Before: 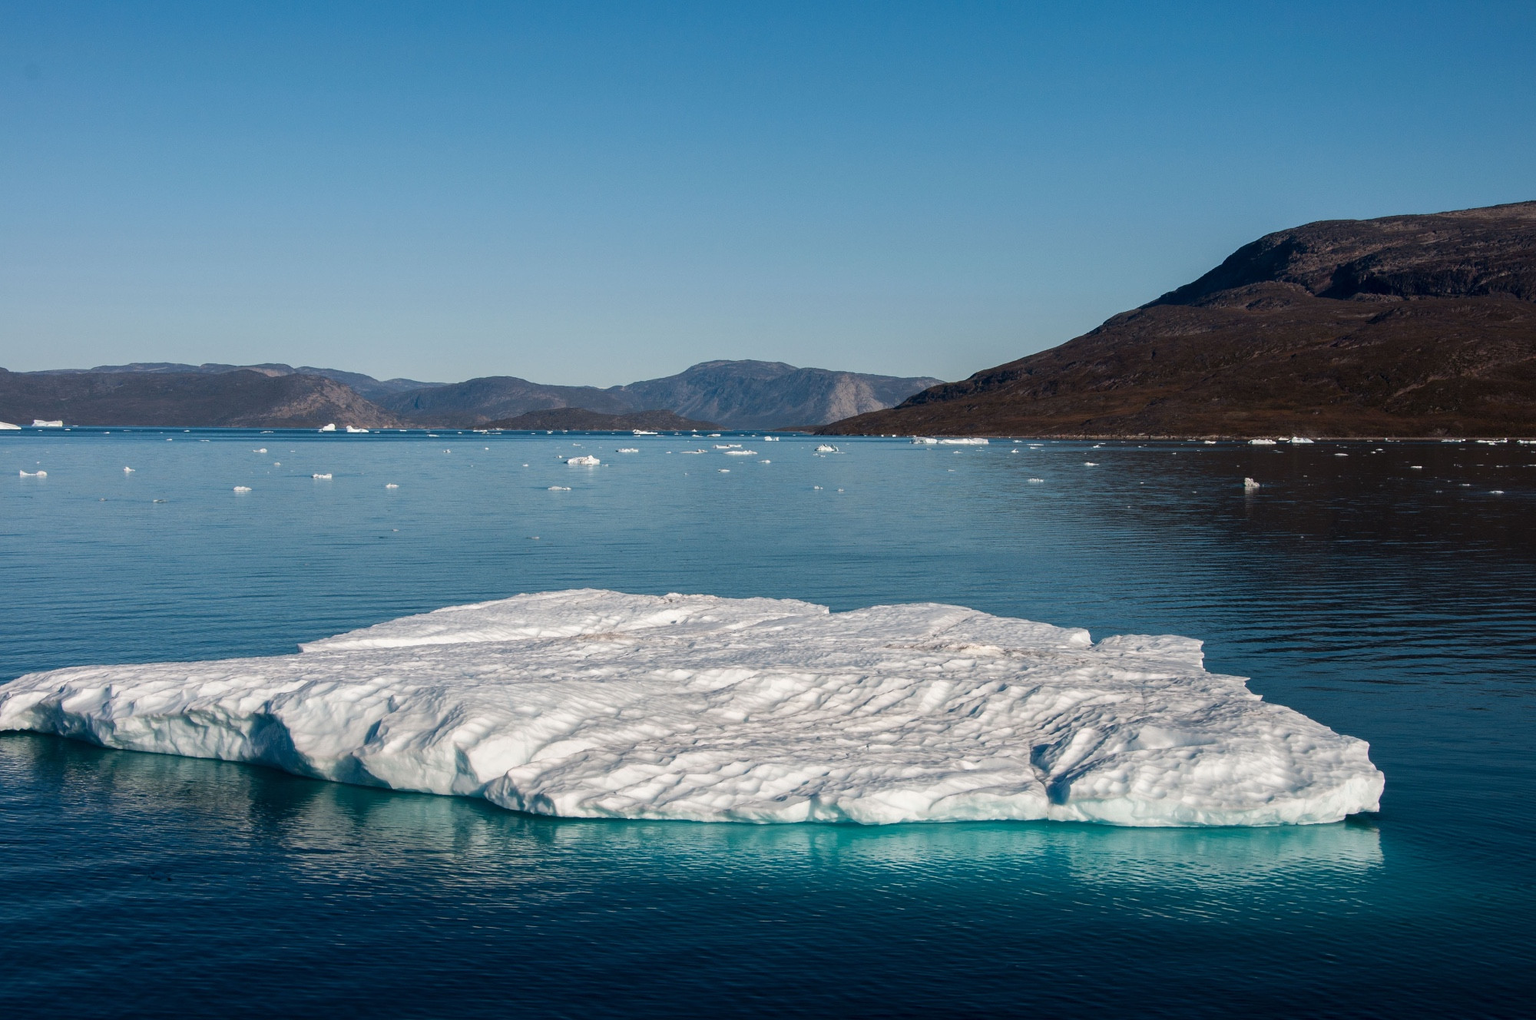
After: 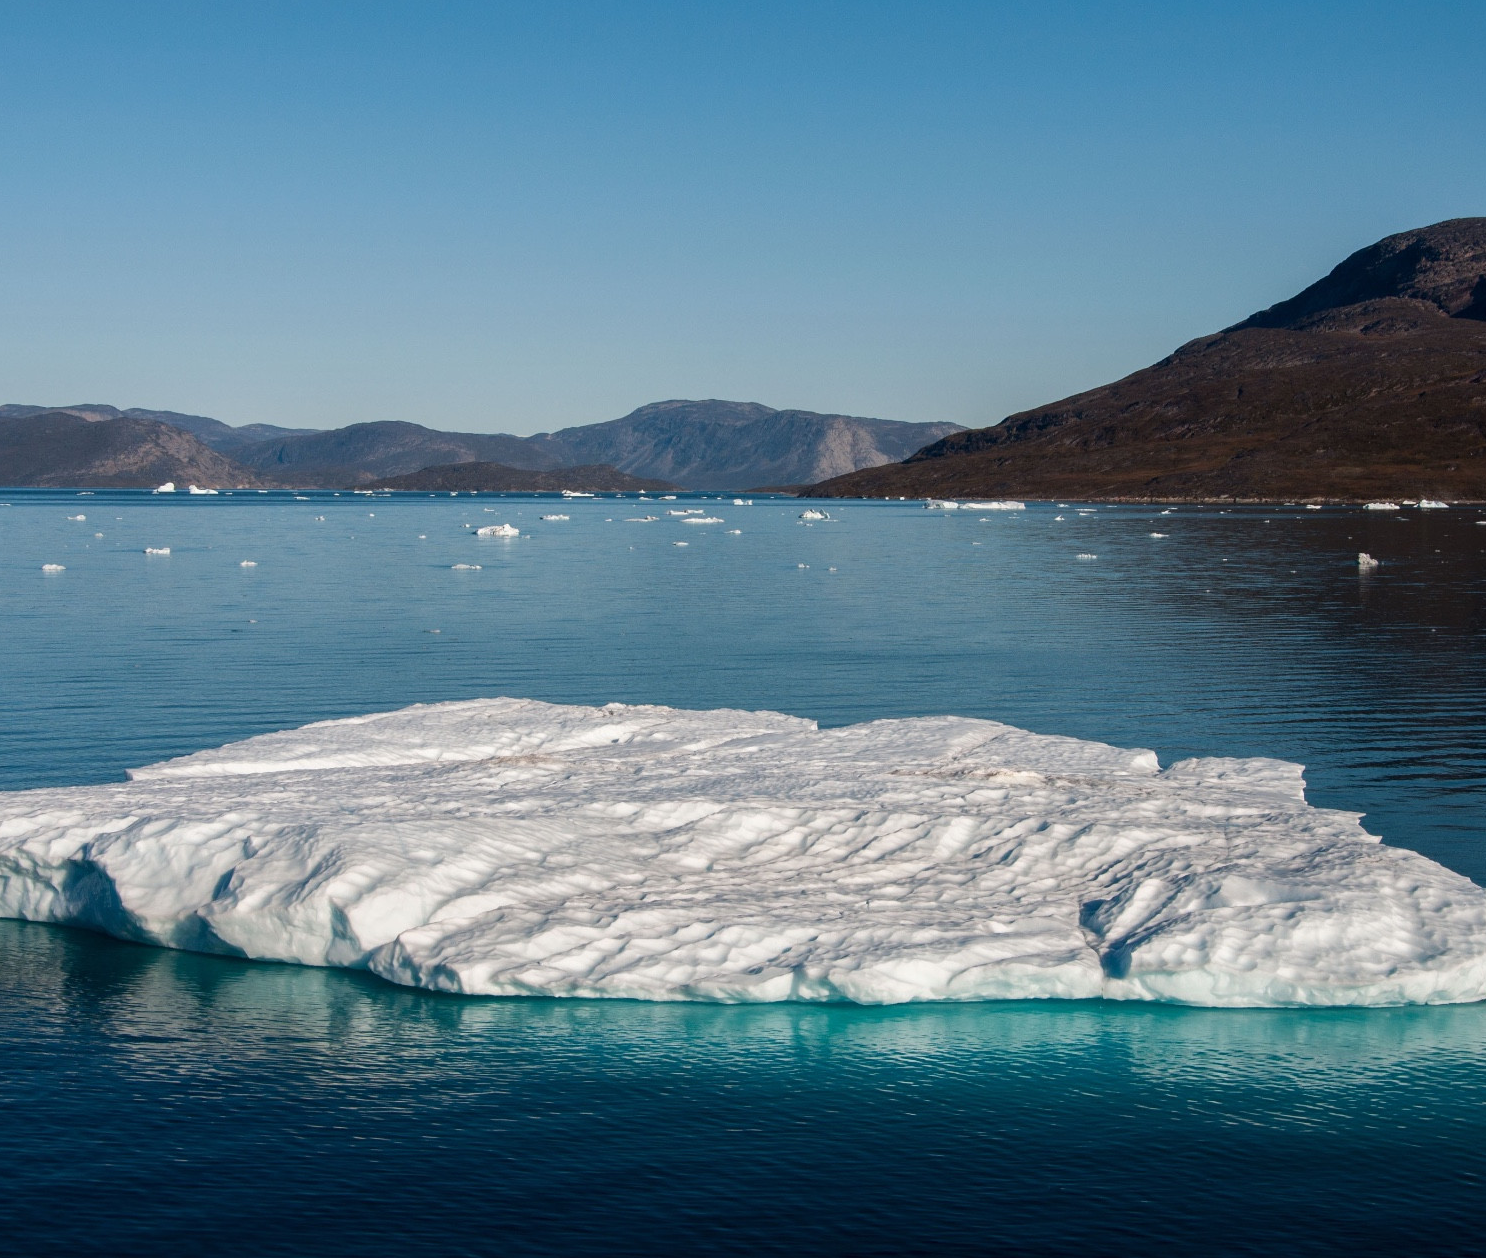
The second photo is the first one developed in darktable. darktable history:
crop and rotate: left 13.12%, top 5.266%, right 12.558%
